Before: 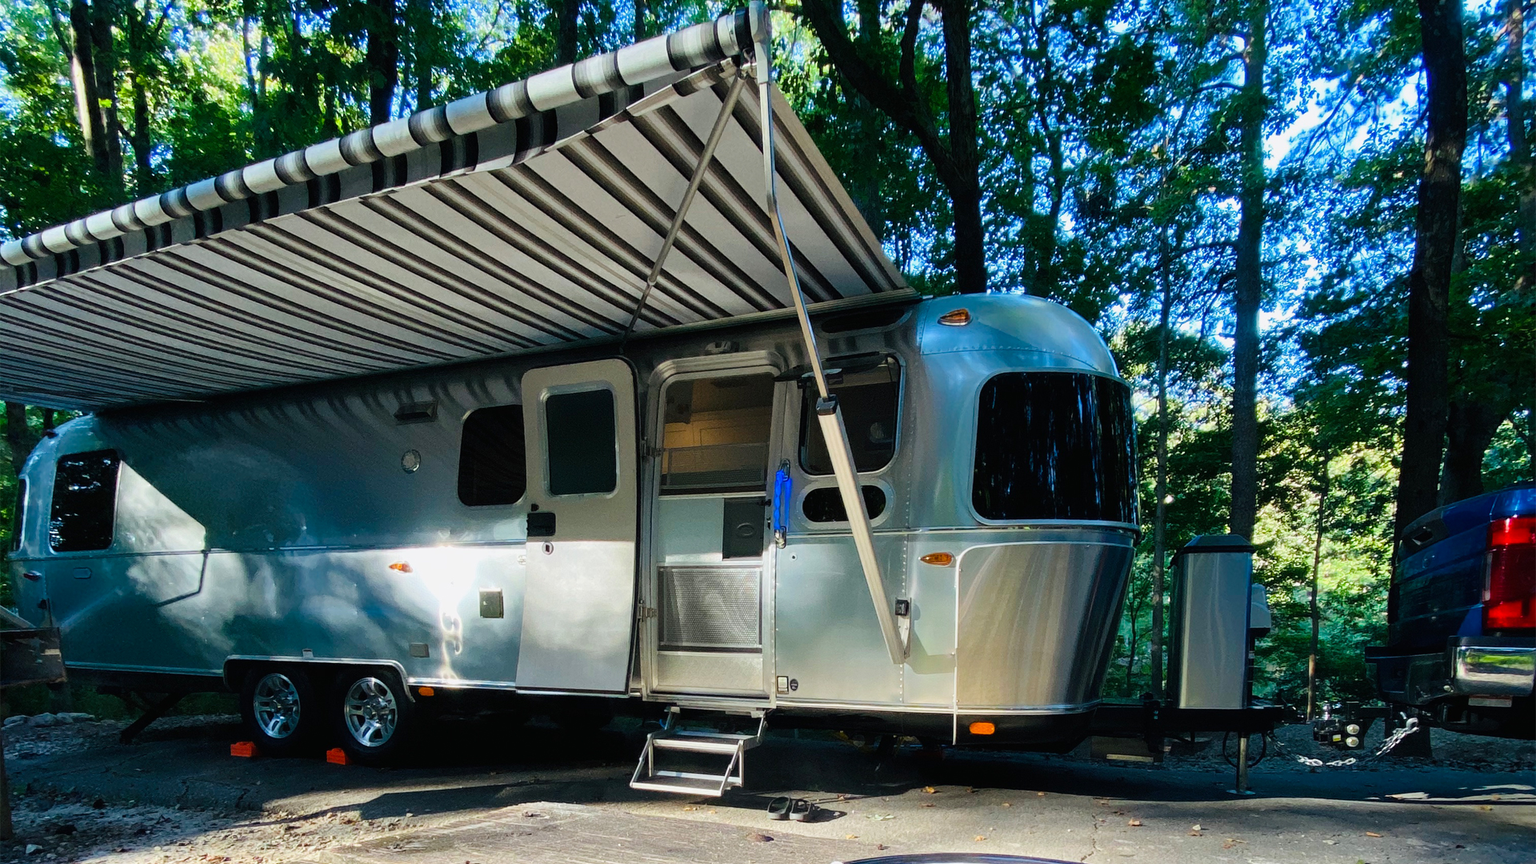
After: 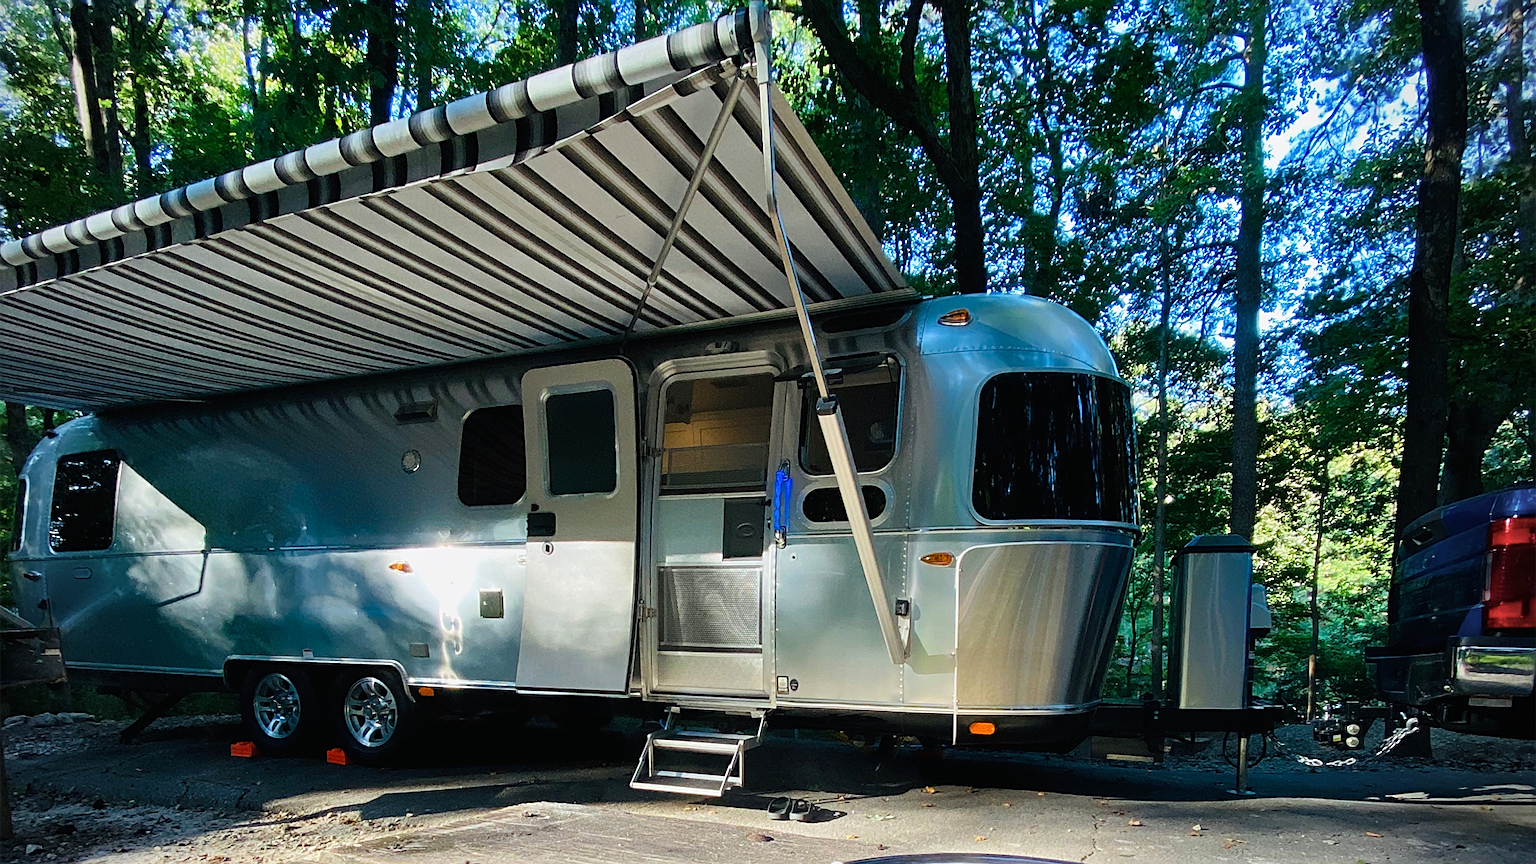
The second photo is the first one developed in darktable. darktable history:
vignetting: on, module defaults
sharpen: on, module defaults
tone equalizer: on, module defaults
